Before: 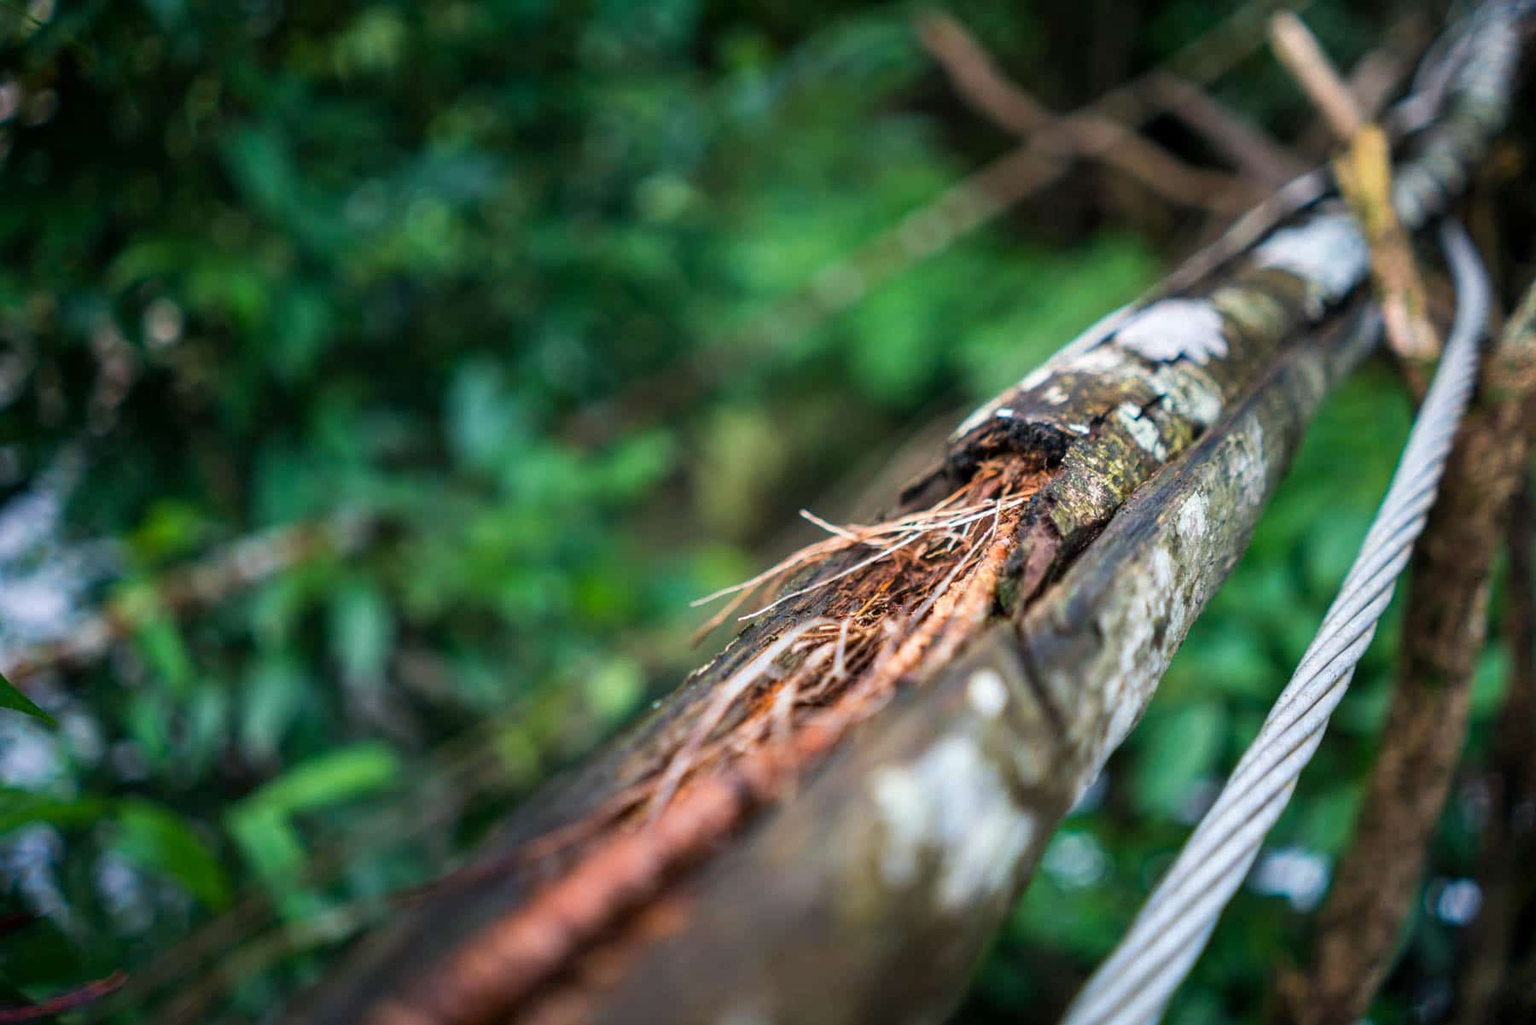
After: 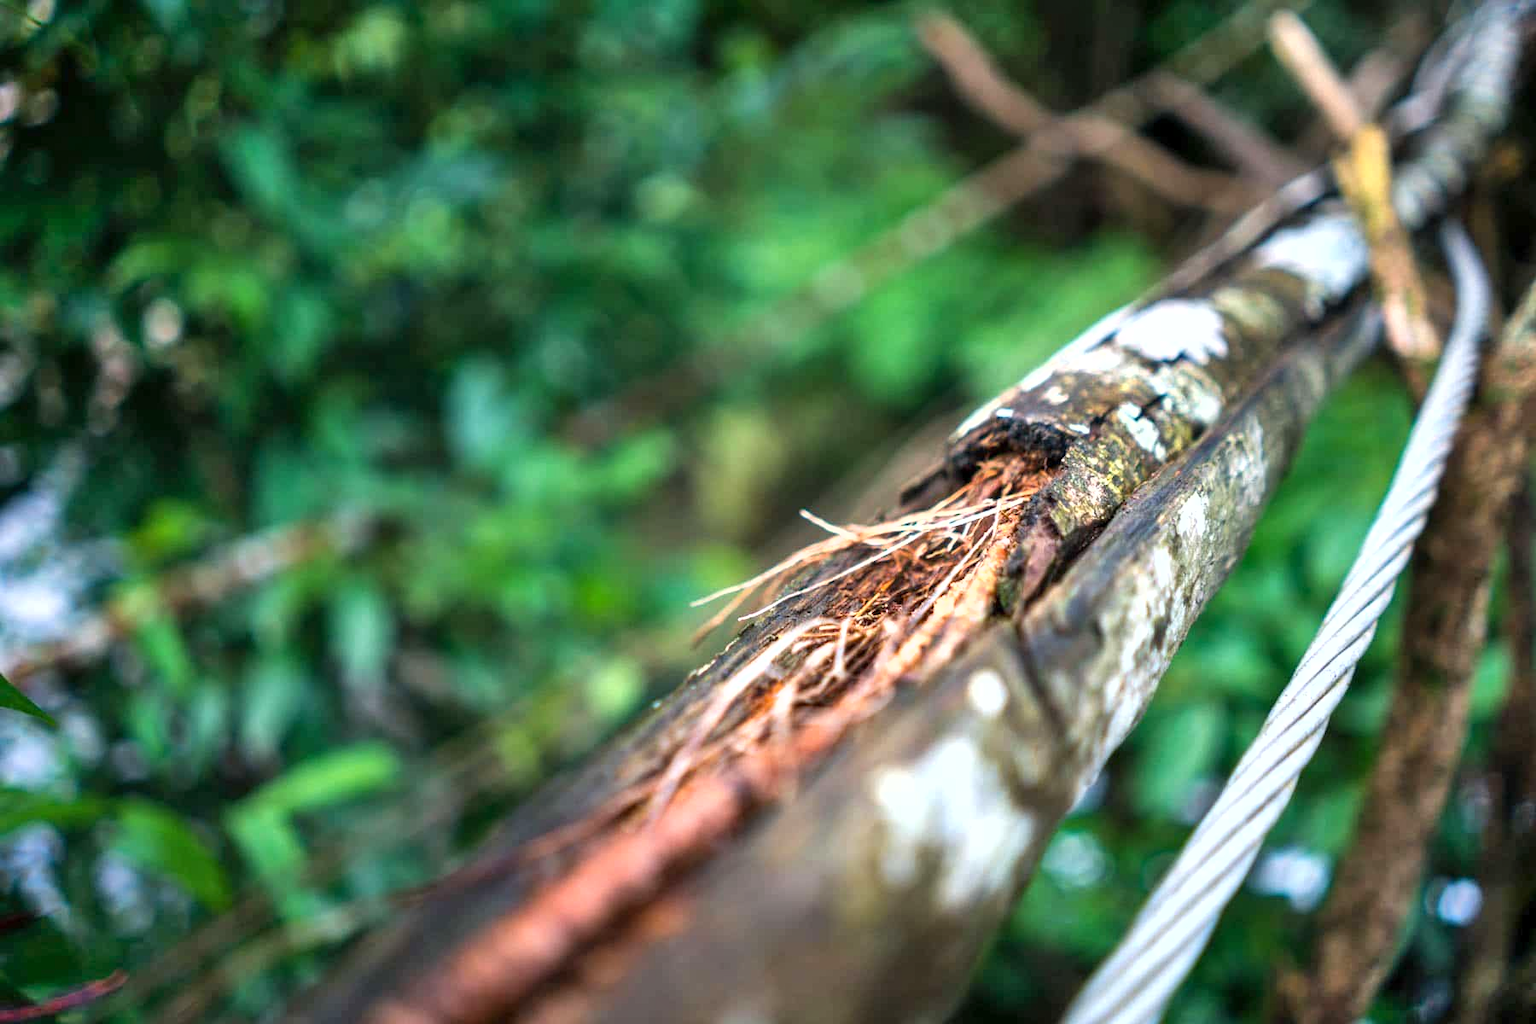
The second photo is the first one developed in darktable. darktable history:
shadows and highlights: low approximation 0.01, soften with gaussian
exposure: exposure 0.64 EV, compensate highlight preservation false
